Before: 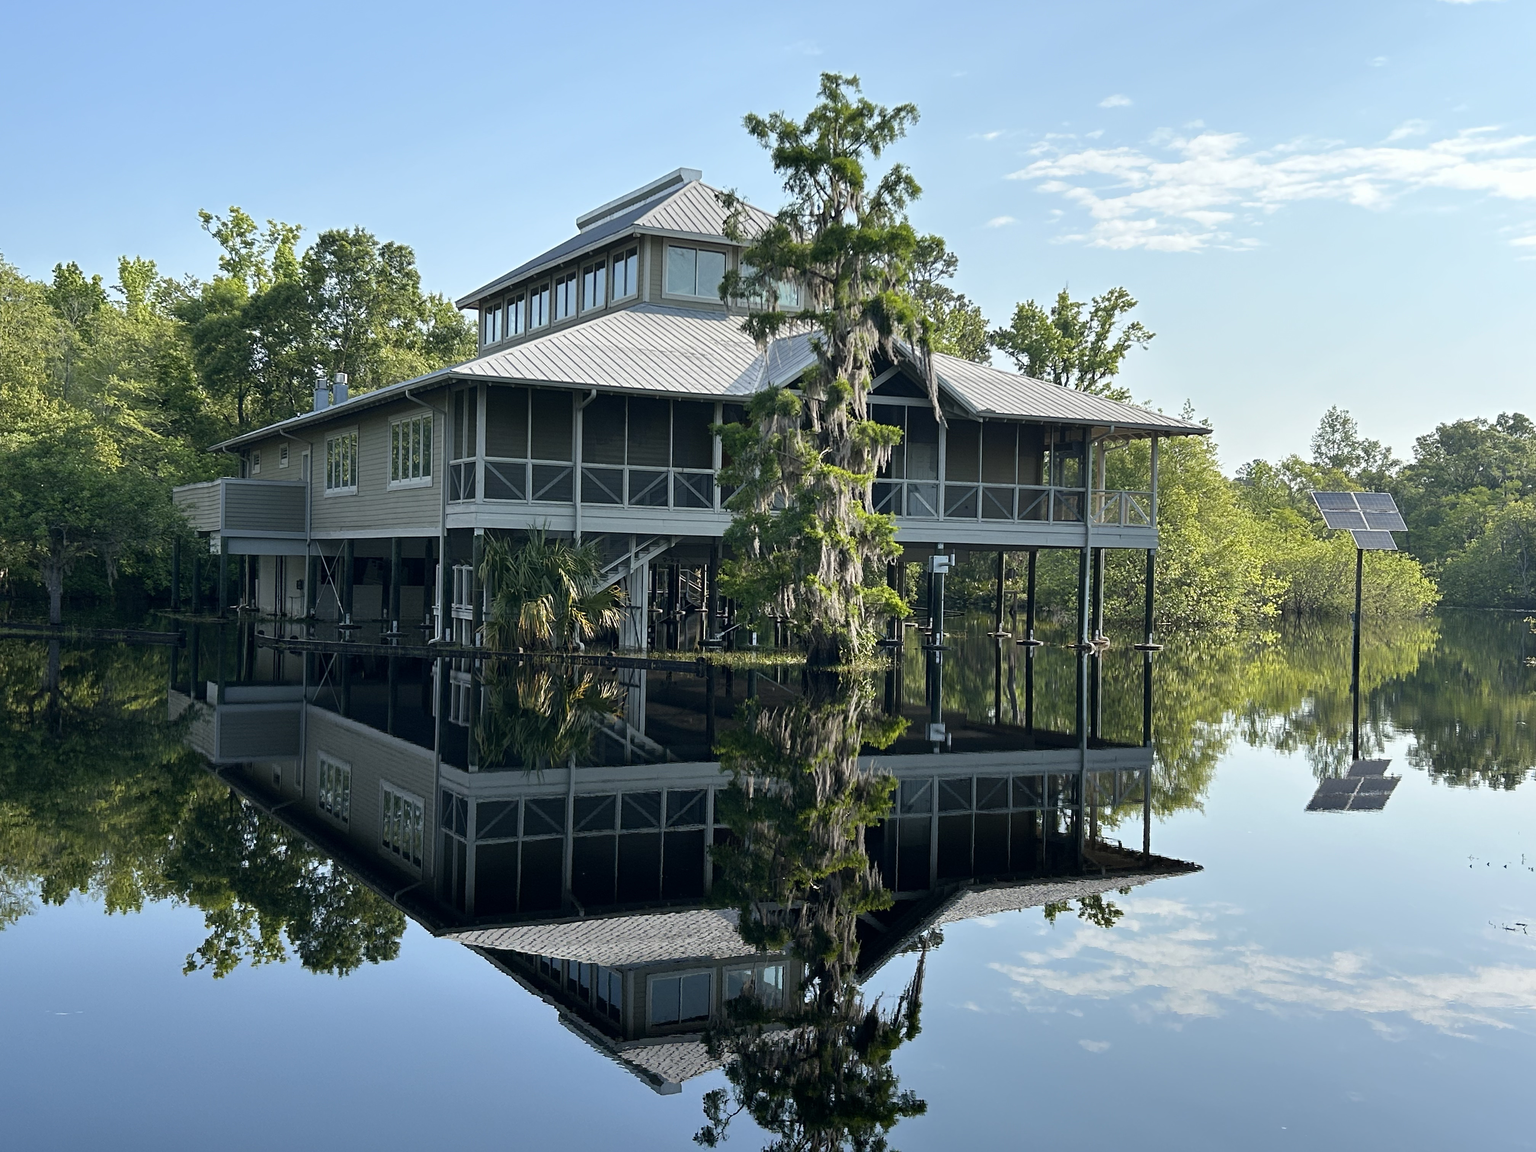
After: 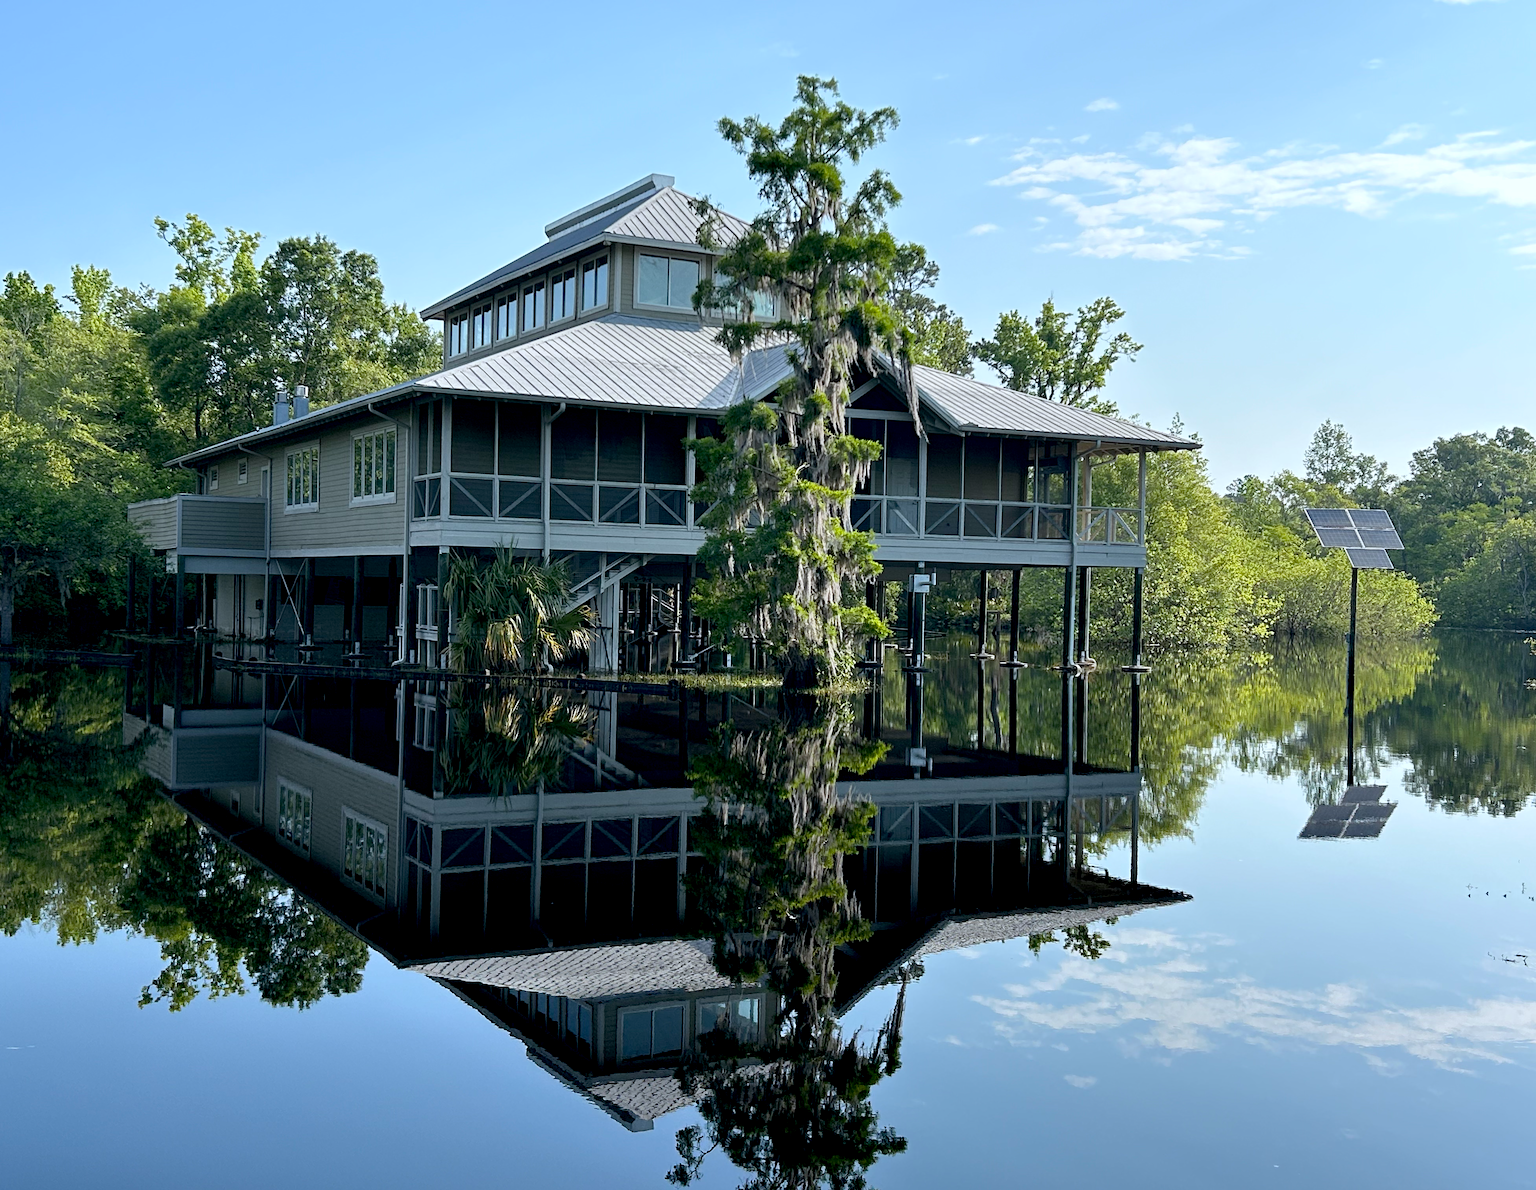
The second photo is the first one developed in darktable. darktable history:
crop and rotate: left 3.238%
exposure: black level correction 0.01, exposure 0.014 EV, compensate highlight preservation false
white balance: red 0.974, blue 1.044
